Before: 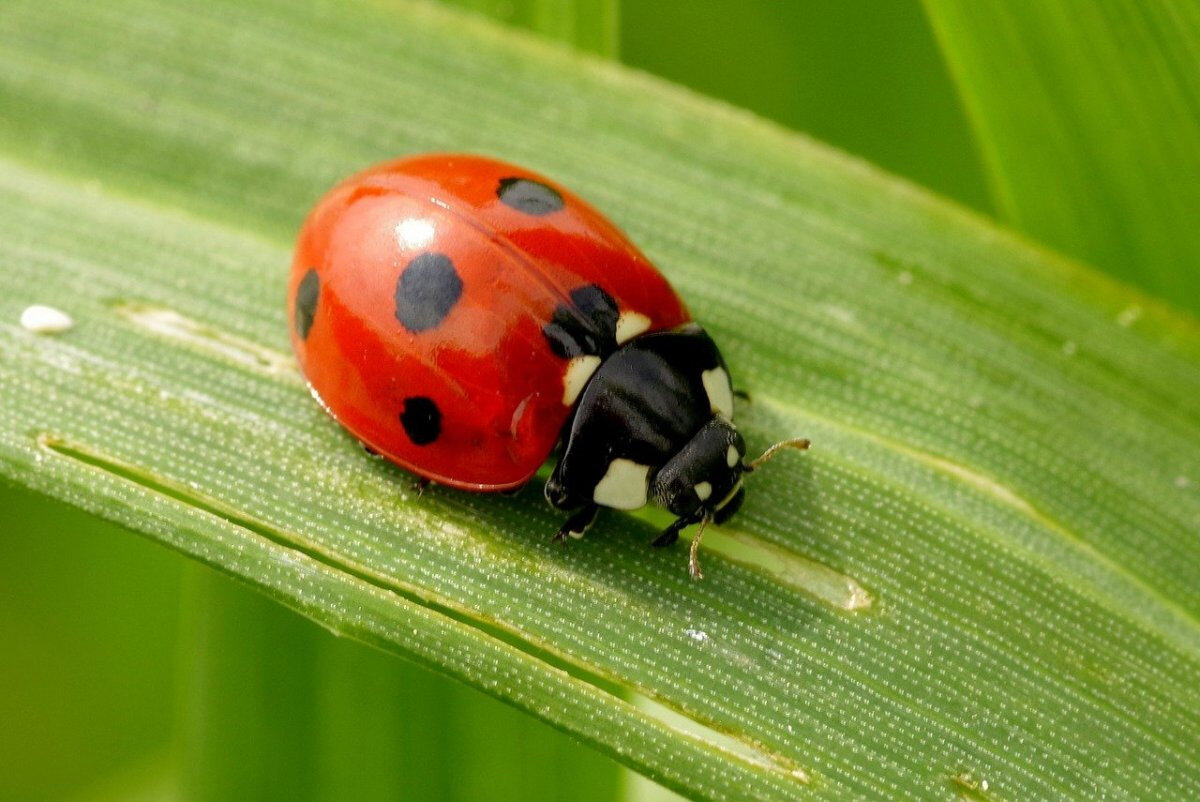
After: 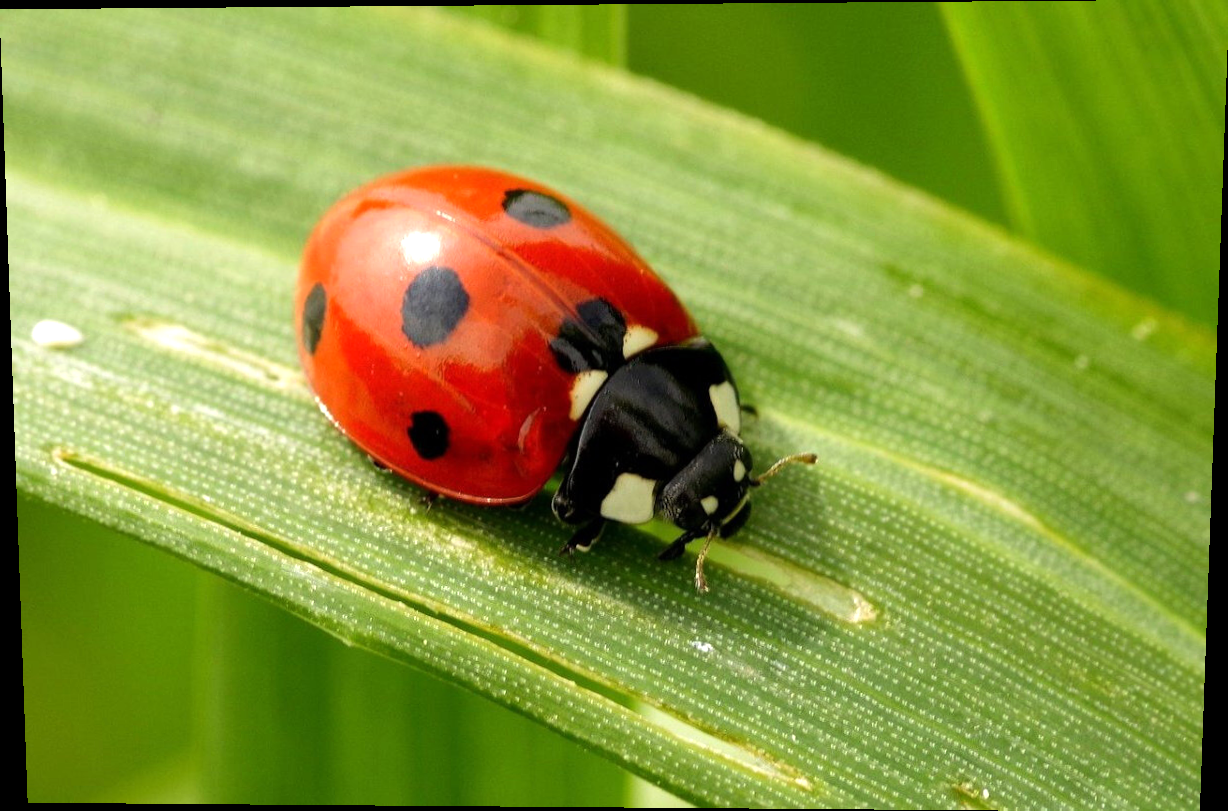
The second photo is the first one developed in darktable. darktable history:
rotate and perspective: lens shift (vertical) 0.048, lens shift (horizontal) -0.024, automatic cropping off
tone equalizer: -8 EV -0.417 EV, -7 EV -0.389 EV, -6 EV -0.333 EV, -5 EV -0.222 EV, -3 EV 0.222 EV, -2 EV 0.333 EV, -1 EV 0.389 EV, +0 EV 0.417 EV, edges refinement/feathering 500, mask exposure compensation -1.57 EV, preserve details no
